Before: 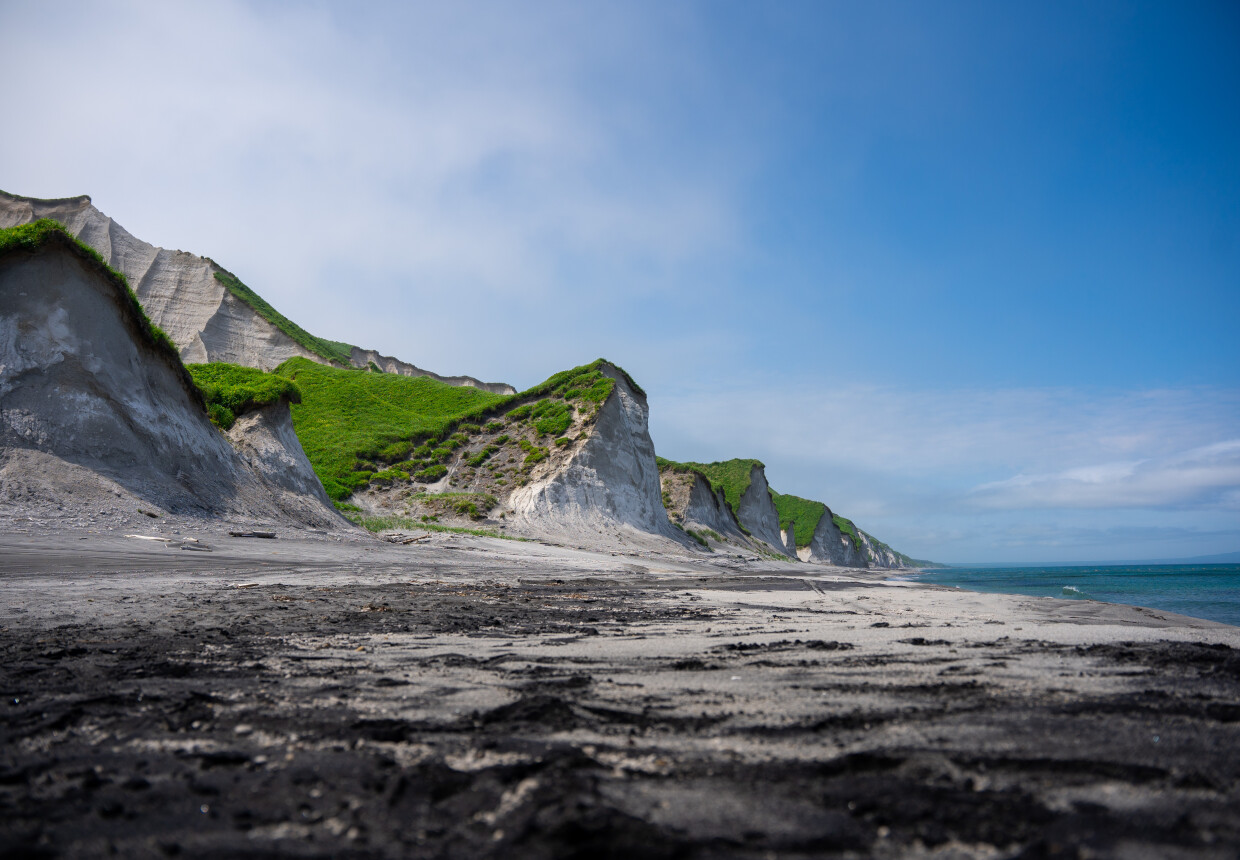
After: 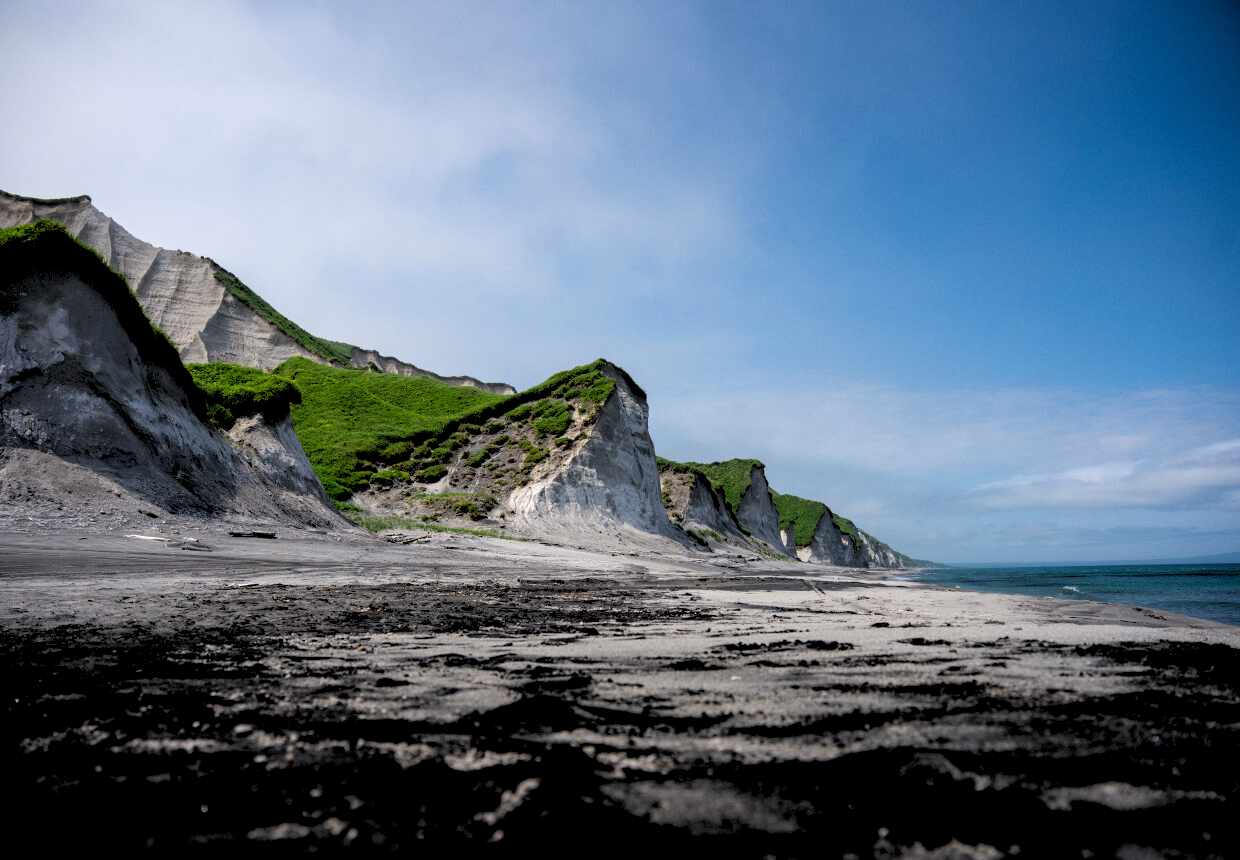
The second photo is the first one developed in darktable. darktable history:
rgb levels: levels [[0.034, 0.472, 0.904], [0, 0.5, 1], [0, 0.5, 1]]
grain: coarseness 14.57 ISO, strength 8.8%
